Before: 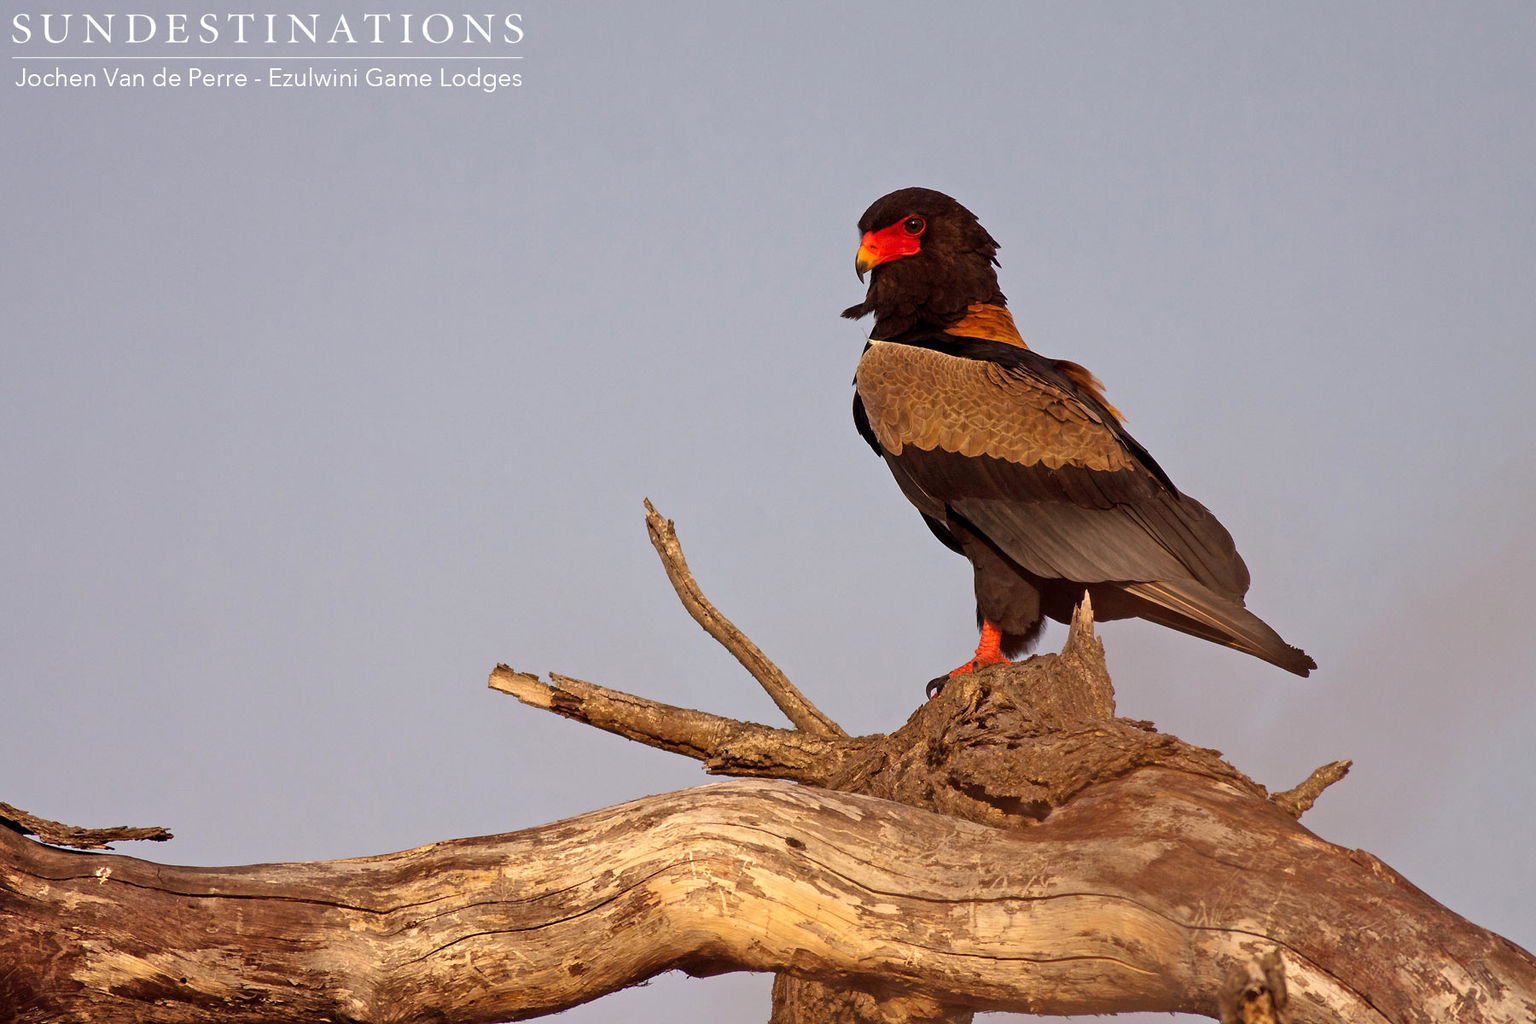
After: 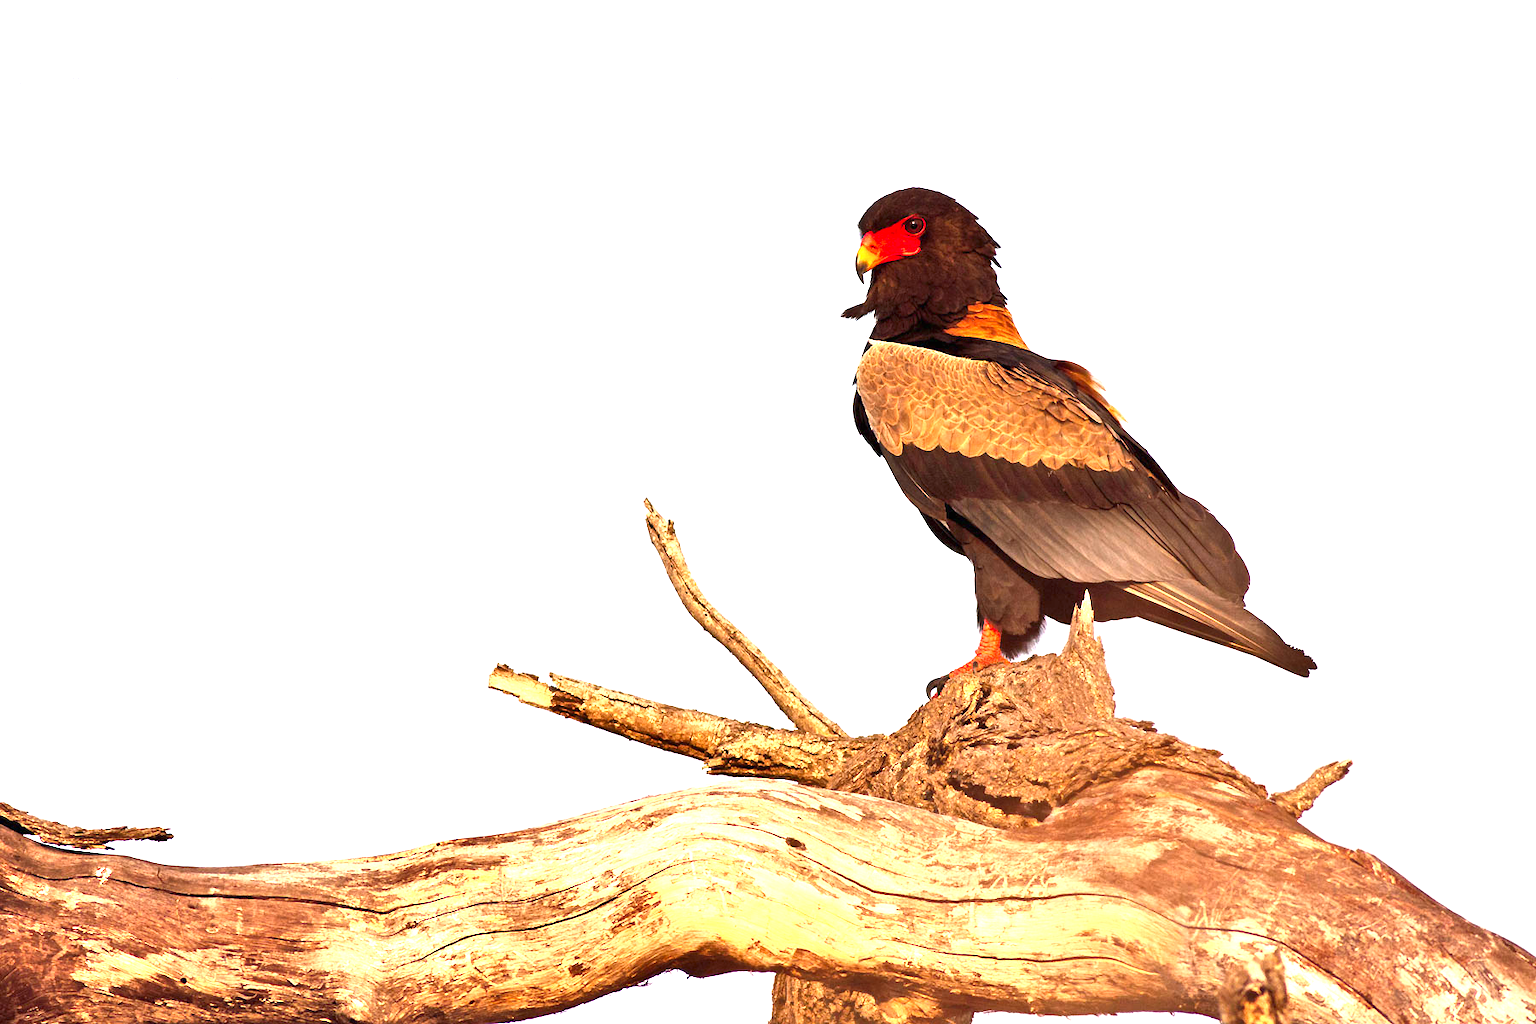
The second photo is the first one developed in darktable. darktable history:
shadows and highlights: shadows 37.08, highlights -27.21, soften with gaussian
exposure: black level correction 0, exposure 1.906 EV, compensate highlight preservation false
